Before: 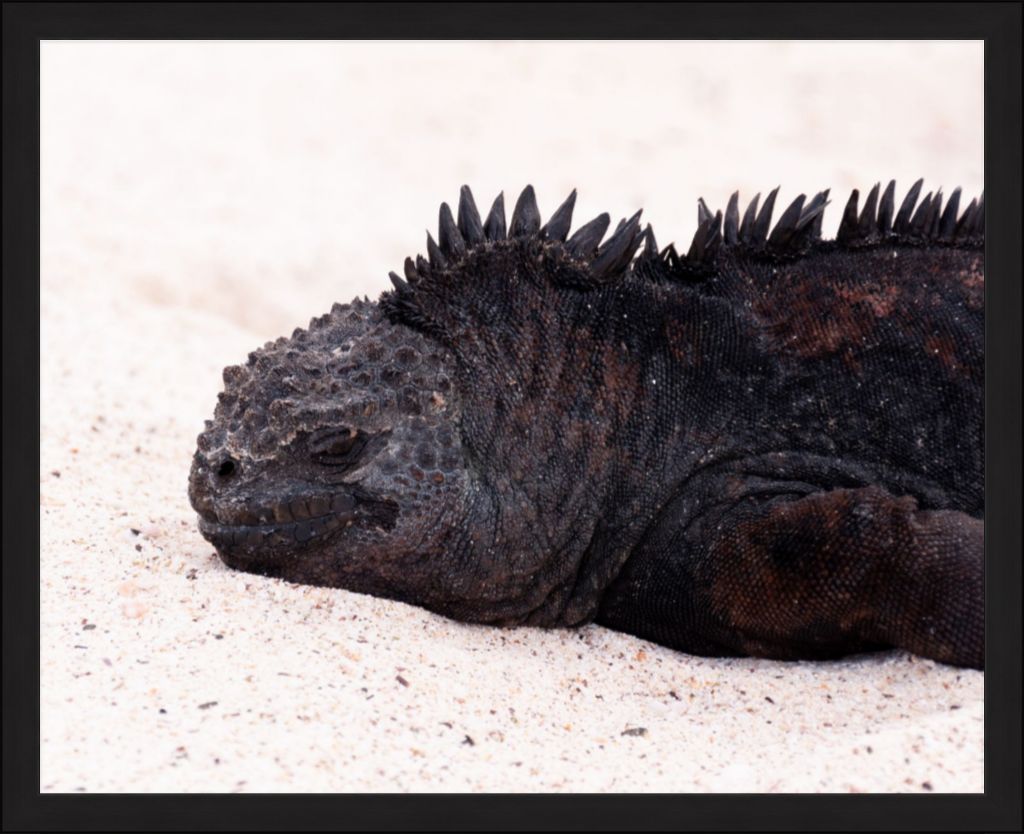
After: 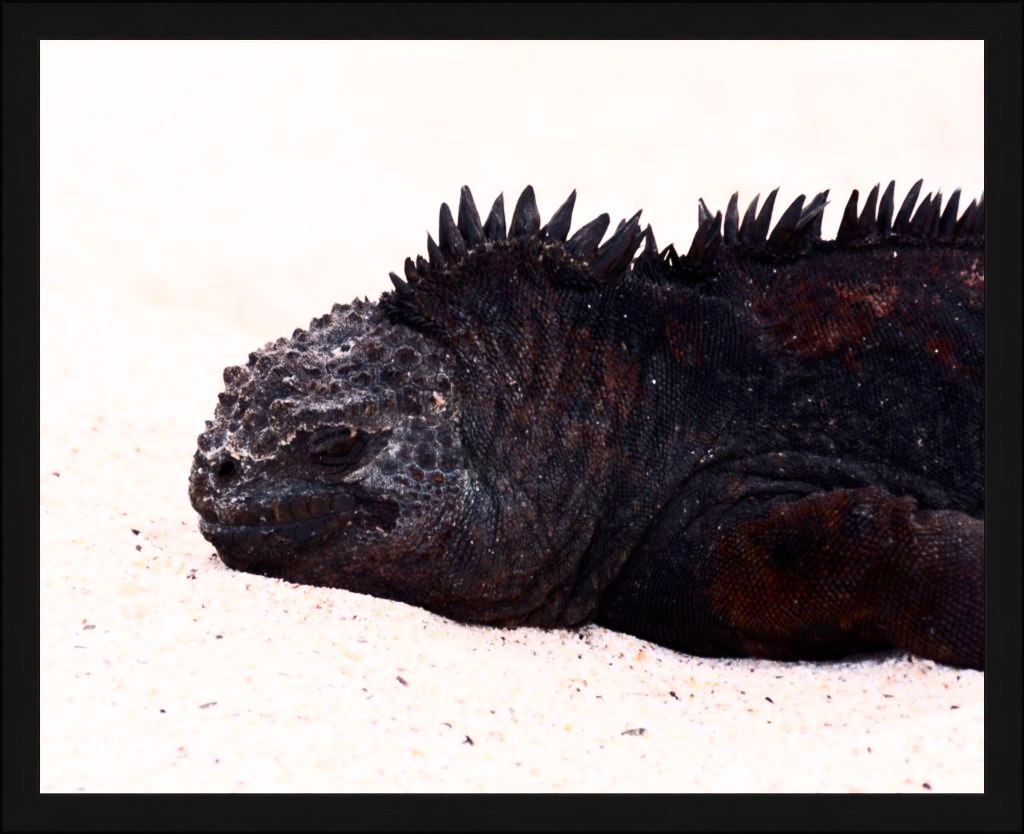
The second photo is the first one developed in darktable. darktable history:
contrast brightness saturation: contrast 0.401, brightness 0.105, saturation 0.21
